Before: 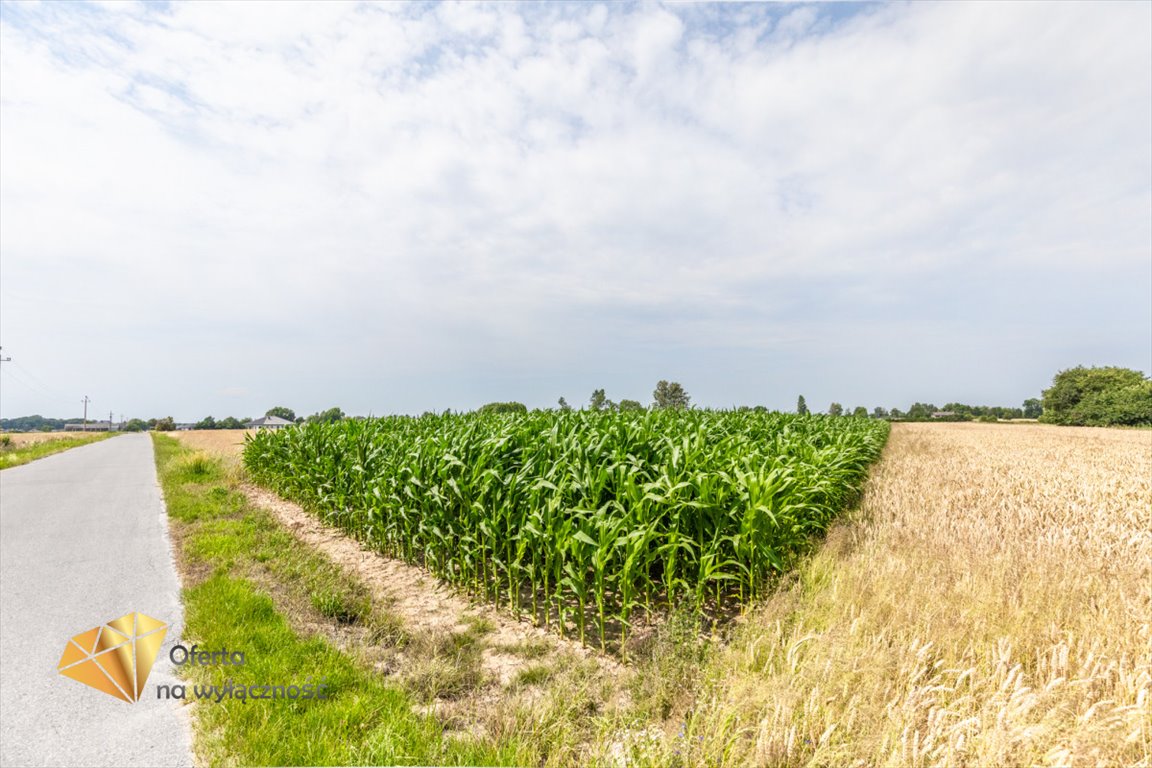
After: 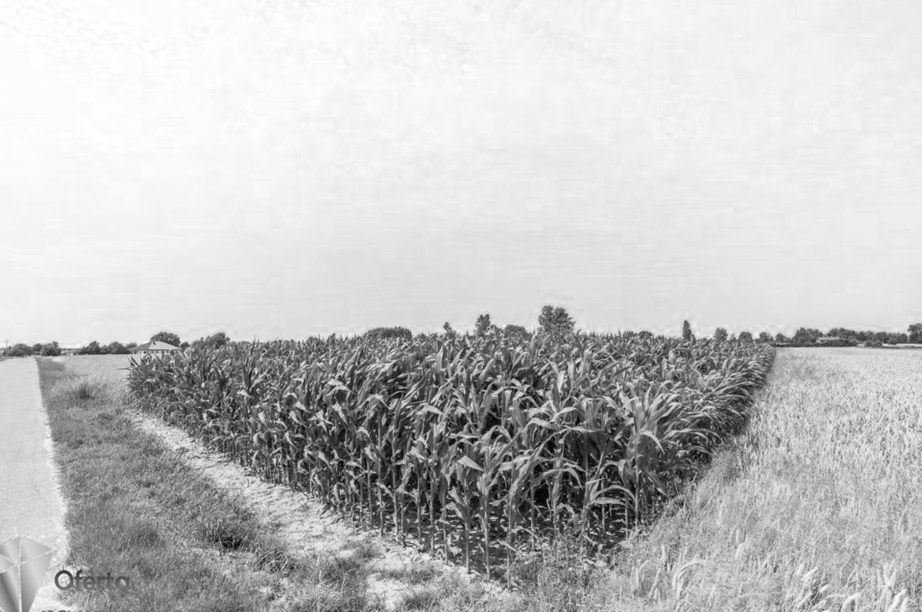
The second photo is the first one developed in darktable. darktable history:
color zones: curves: ch0 [(0, 0.613) (0.01, 0.613) (0.245, 0.448) (0.498, 0.529) (0.642, 0.665) (0.879, 0.777) (0.99, 0.613)]; ch1 [(0, 0) (0.143, 0) (0.286, 0) (0.429, 0) (0.571, 0) (0.714, 0) (0.857, 0)]
crop and rotate: left 10.013%, top 9.843%, right 9.944%, bottom 10.403%
